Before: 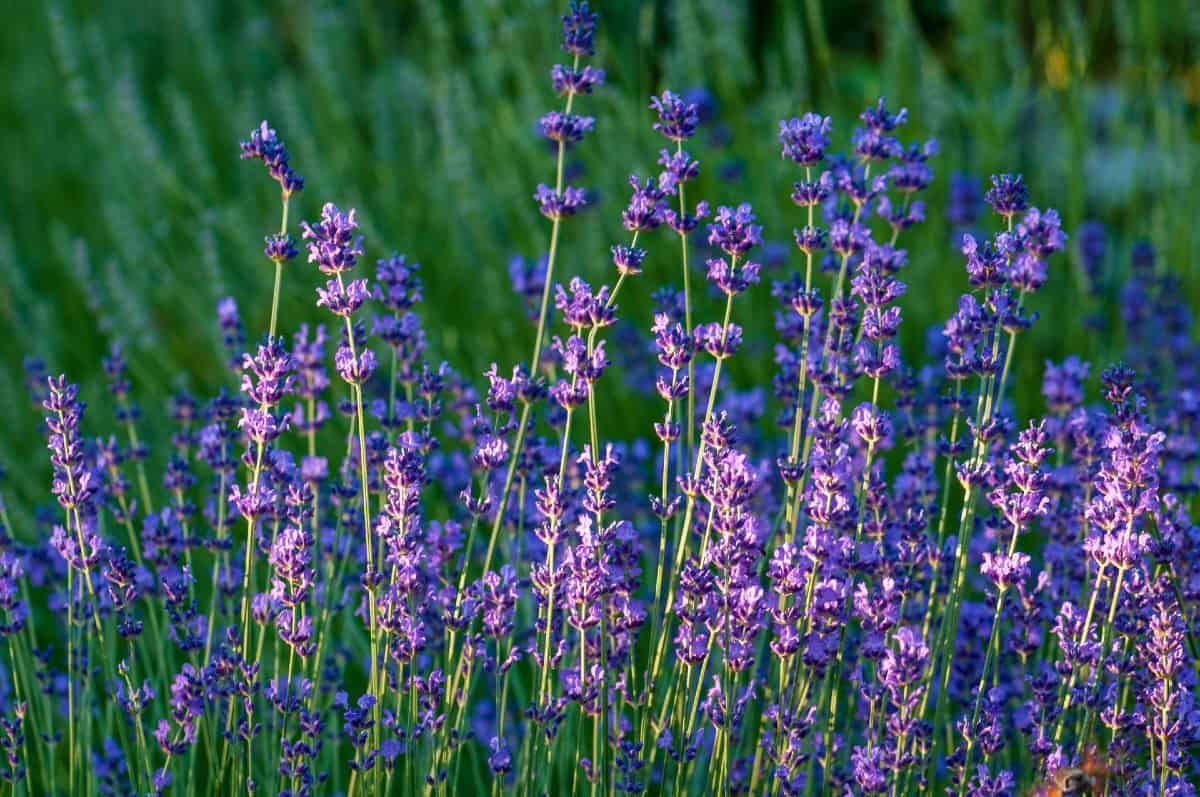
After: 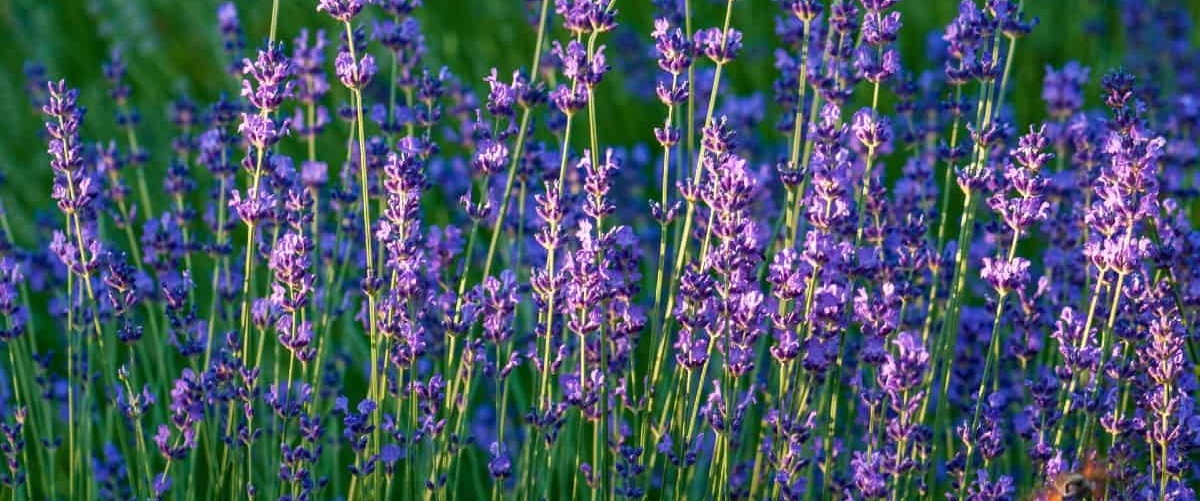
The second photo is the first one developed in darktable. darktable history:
crop and rotate: top 37.023%
